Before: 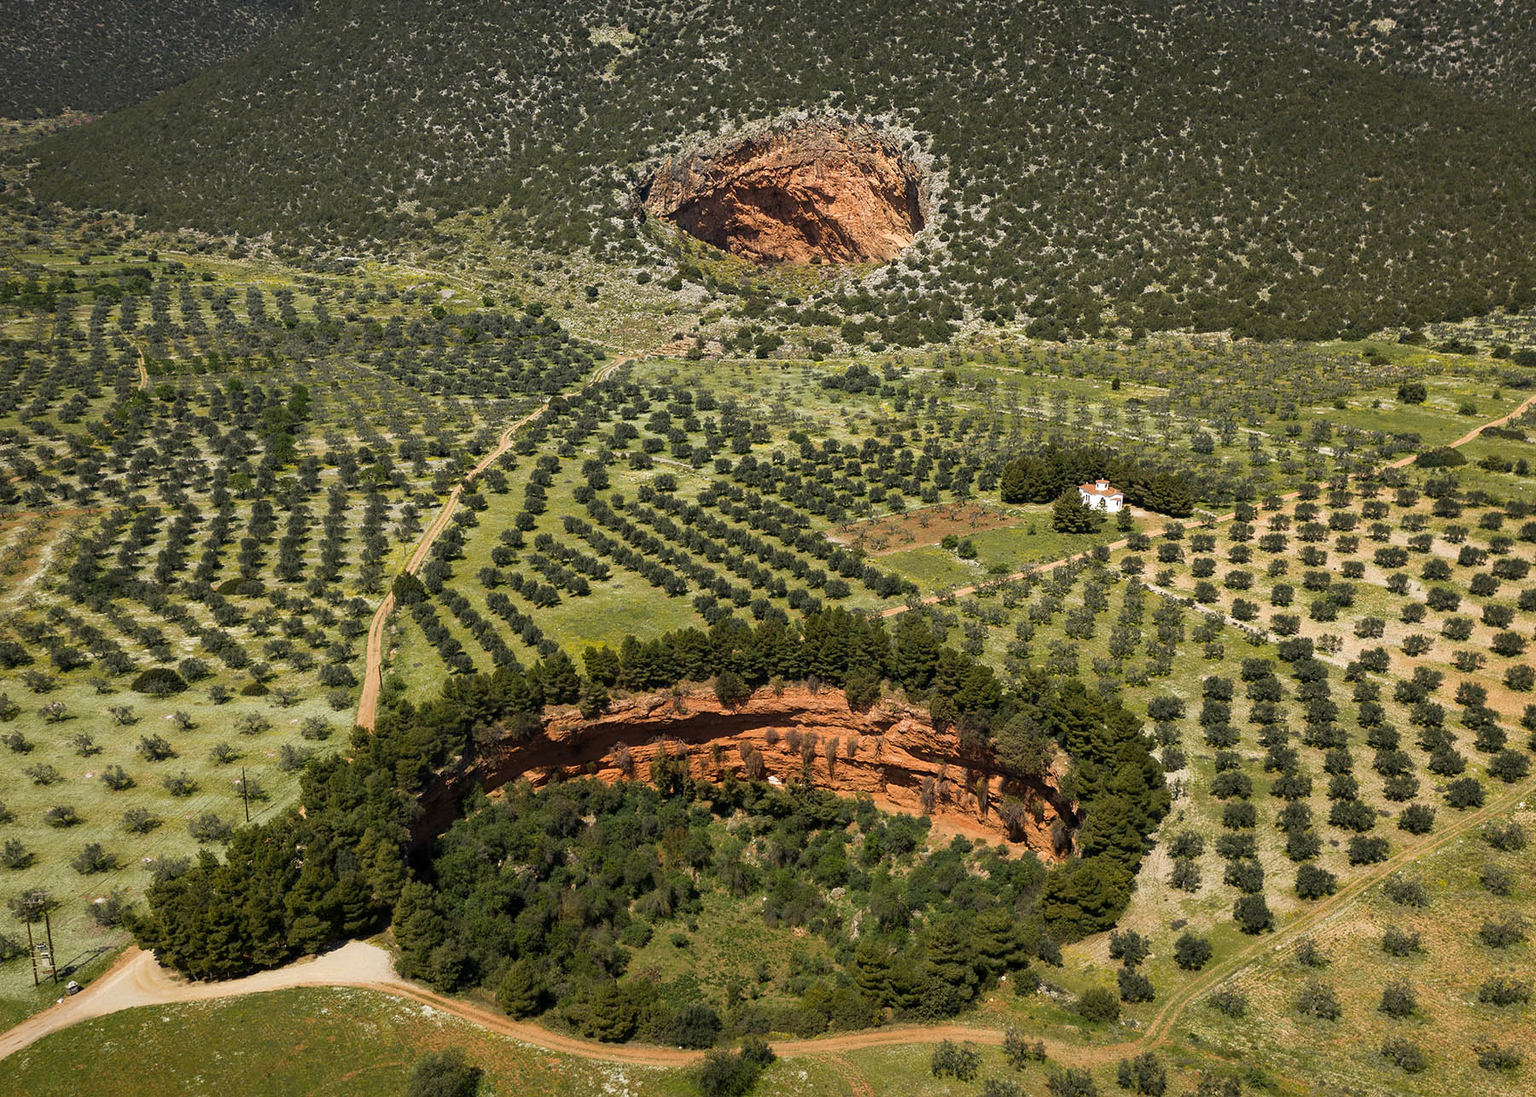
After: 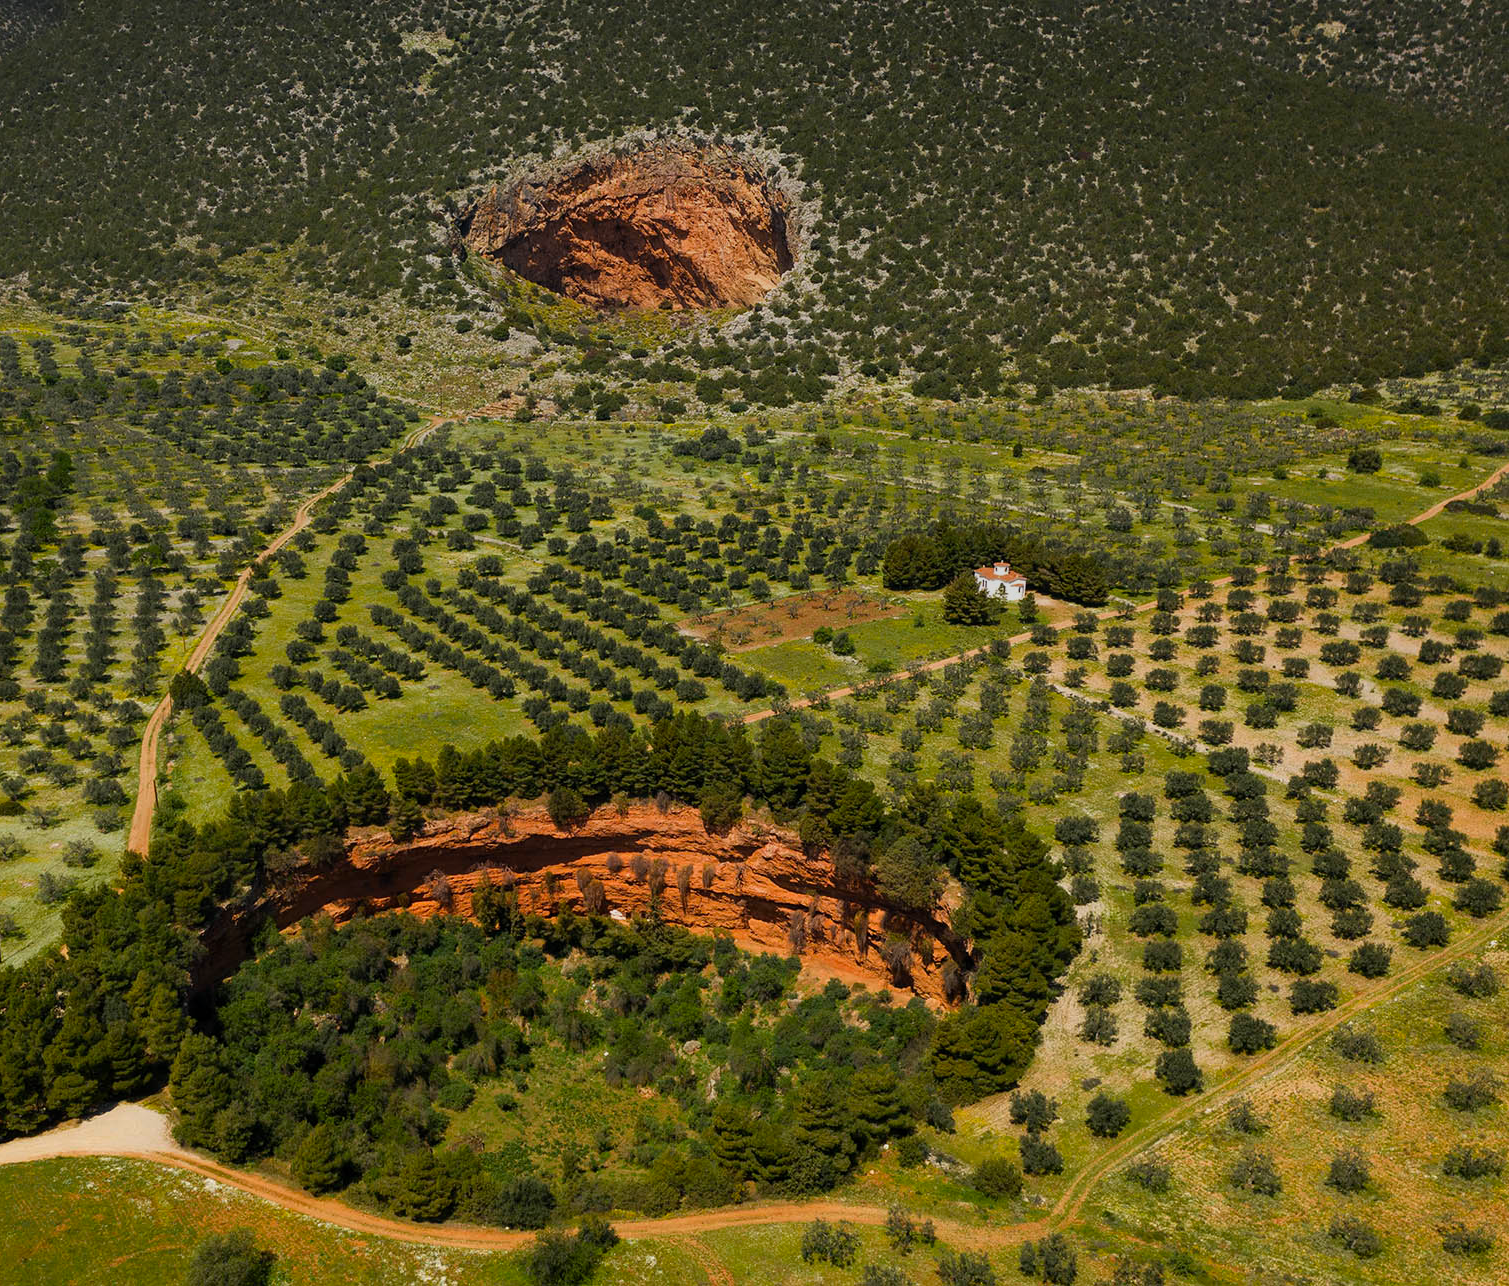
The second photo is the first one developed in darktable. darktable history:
color zones: curves: ch1 [(0.25, 0.61) (0.75, 0.248)]
graduated density: rotation 5.63°, offset 76.9
crop: left 16.145%
